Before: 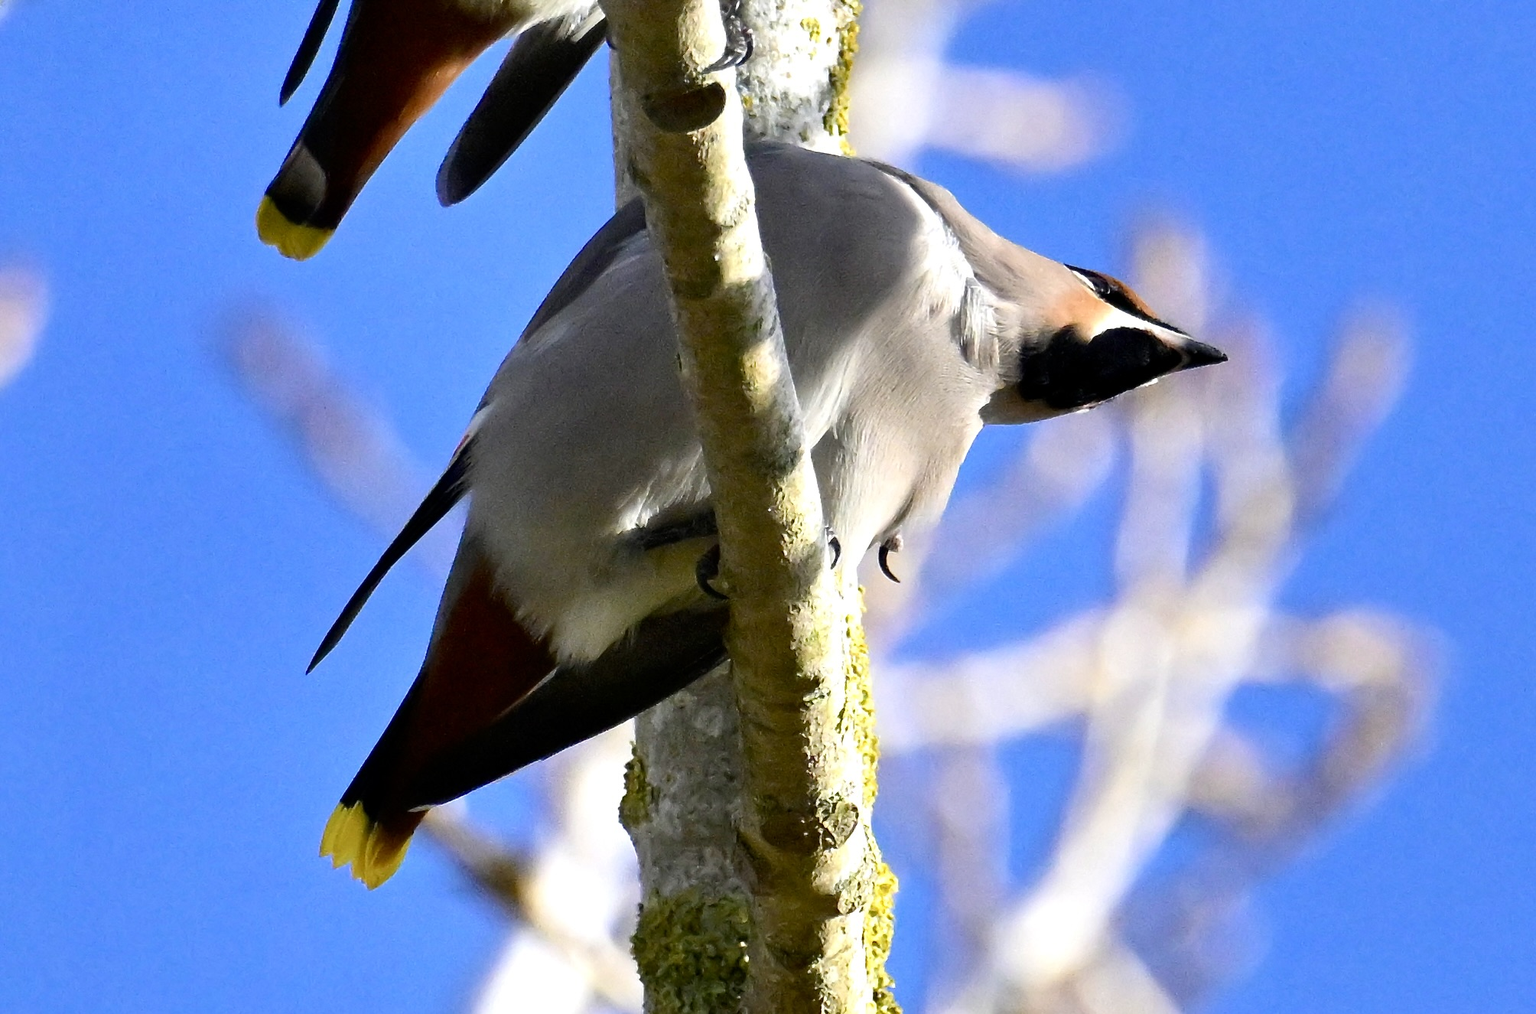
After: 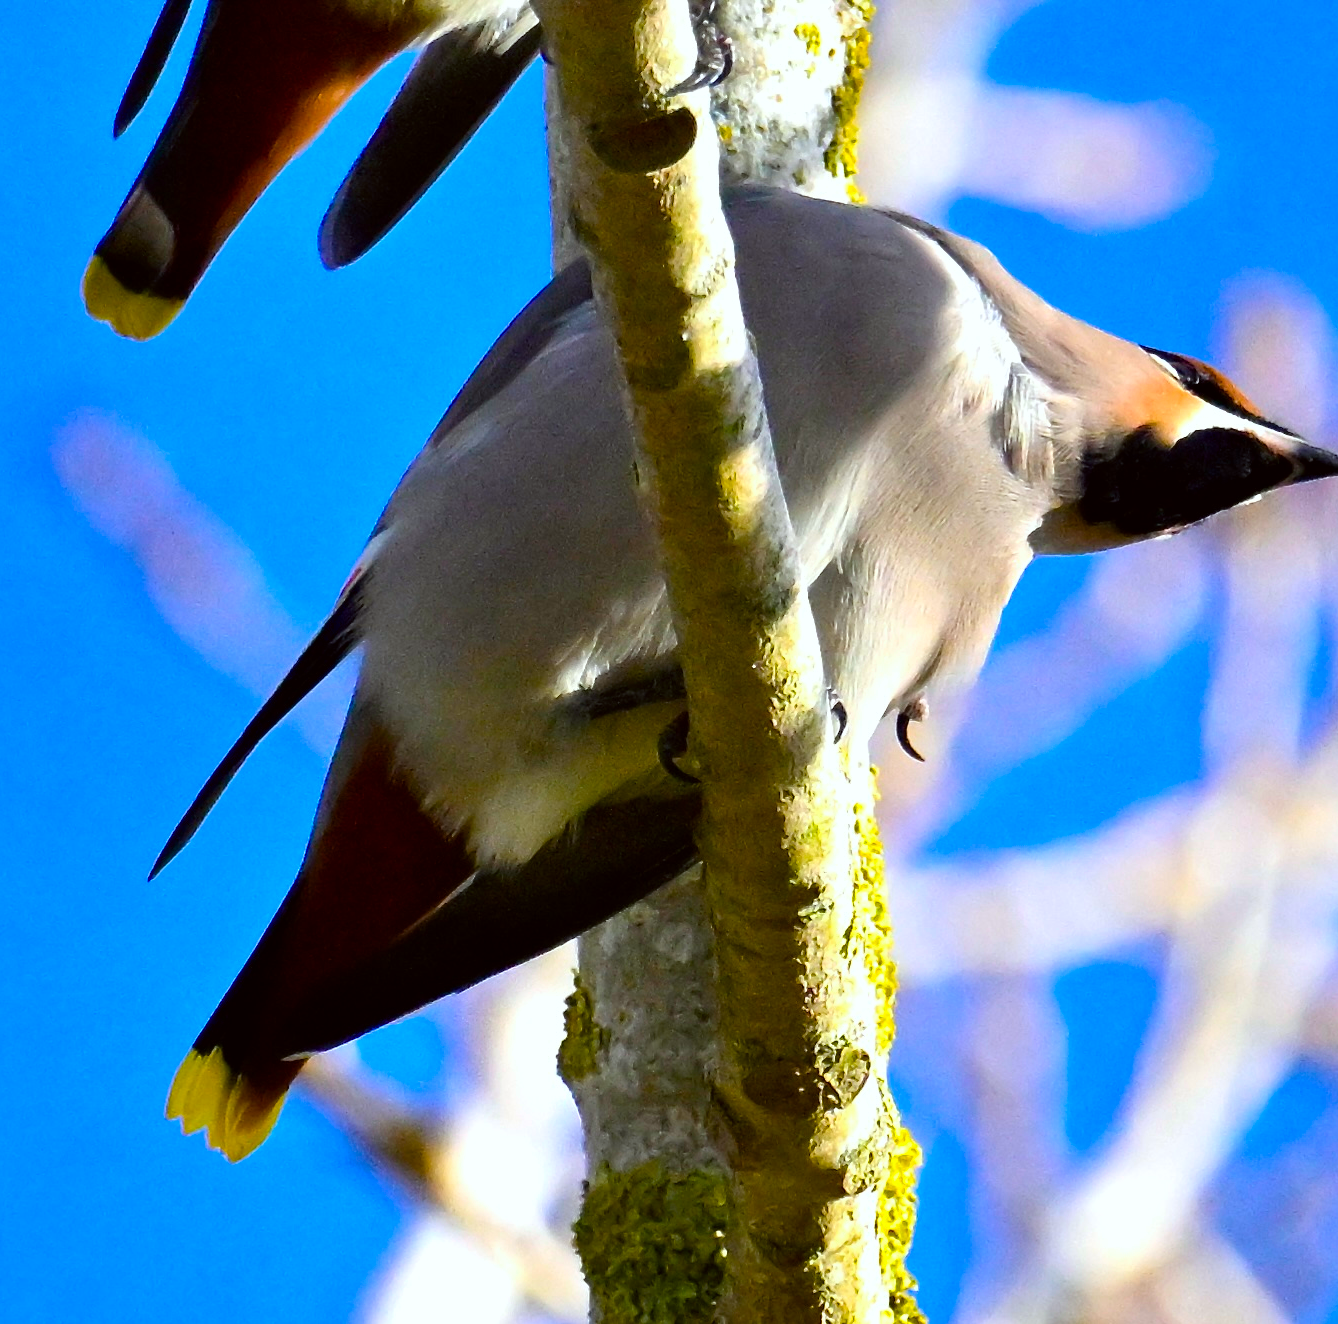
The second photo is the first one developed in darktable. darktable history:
color correction: highlights a* -2.87, highlights b* -2.12, shadows a* 2.5, shadows b* 2.69
crop and rotate: left 12.577%, right 20.761%
color balance rgb: perceptual saturation grading › global saturation 8.849%, global vibrance 50.543%
